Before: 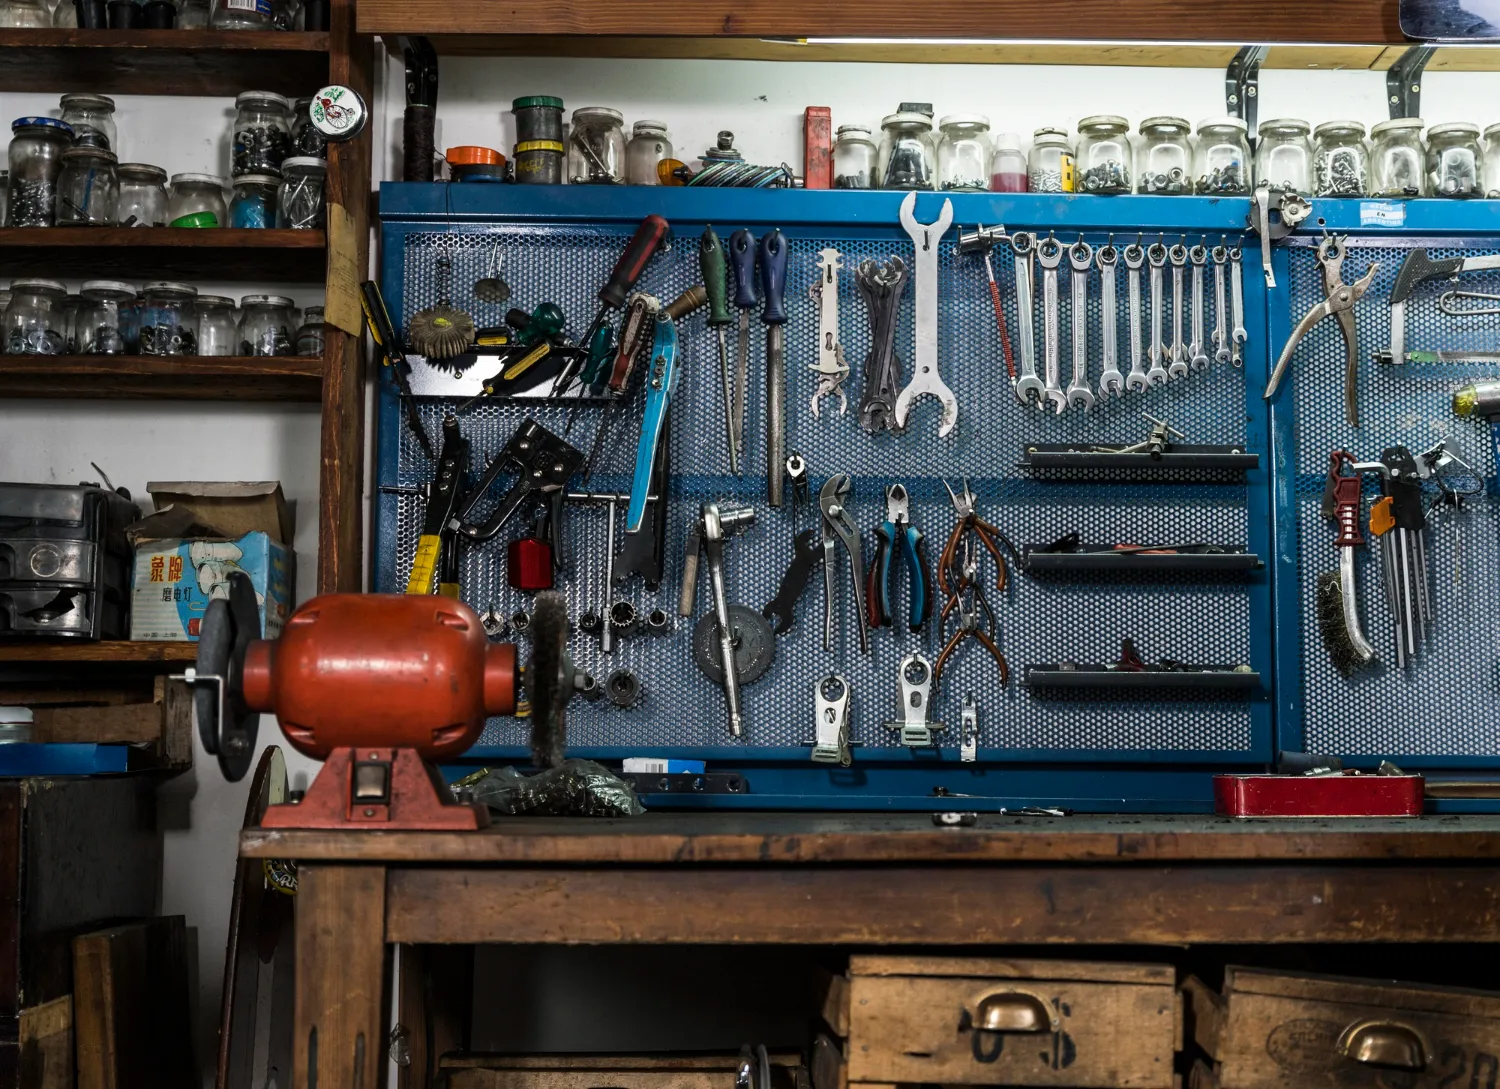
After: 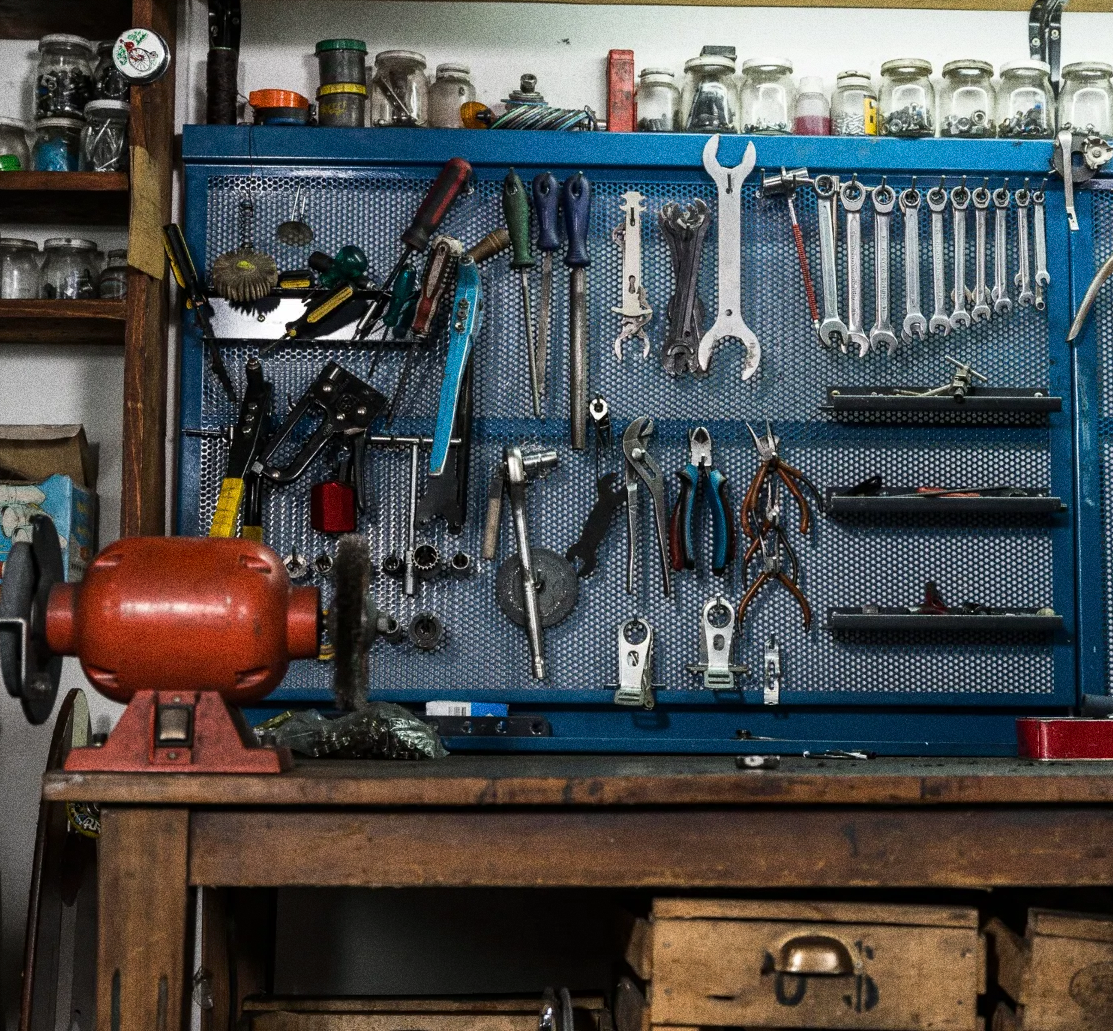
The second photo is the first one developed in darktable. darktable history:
crop and rotate: left 13.15%, top 5.251%, right 12.609%
grain: strength 49.07%
exposure: compensate highlight preservation false
